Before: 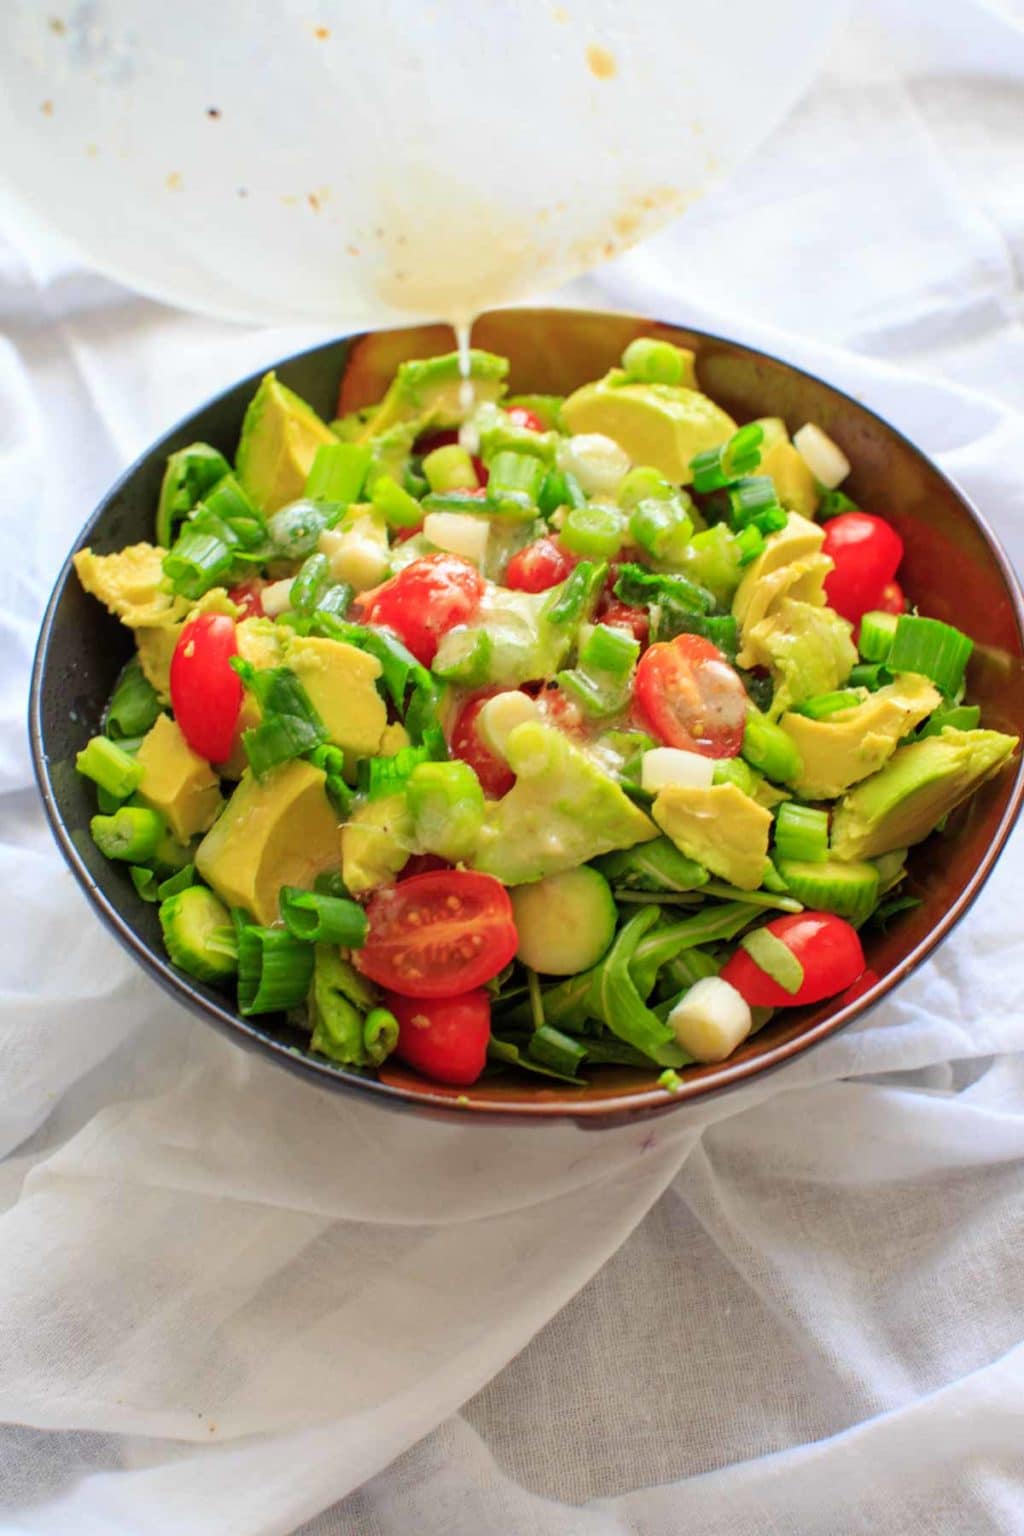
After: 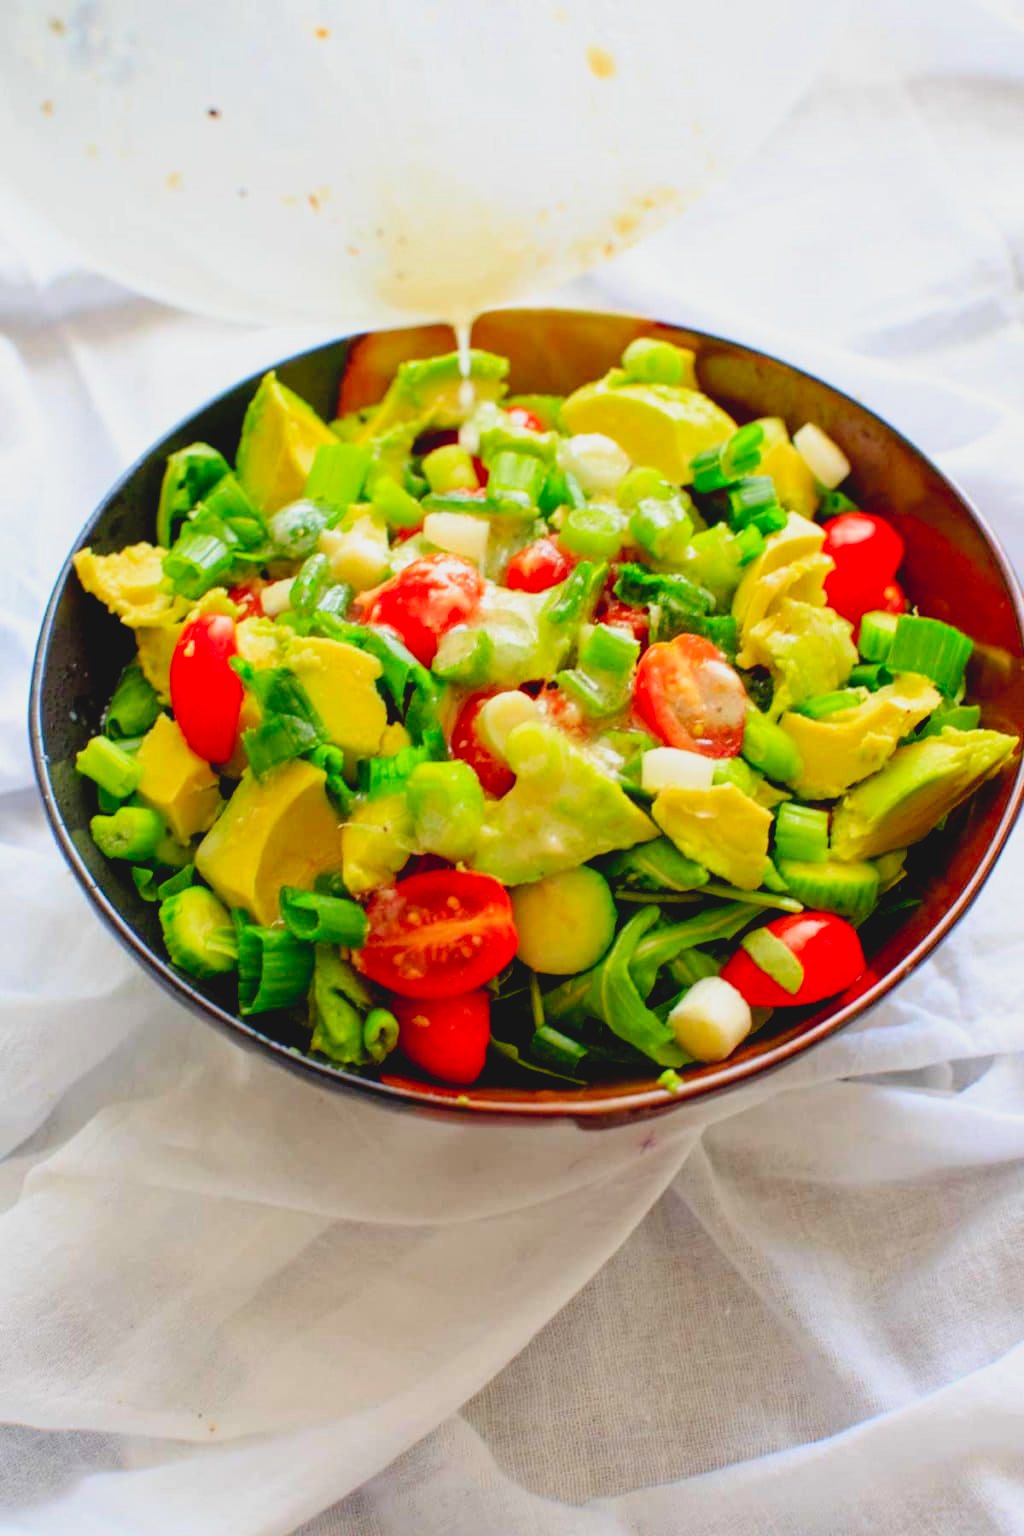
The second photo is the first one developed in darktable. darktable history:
contrast brightness saturation: contrast -0.1, brightness 0.05, saturation 0.08
filmic rgb: black relative exposure -6.3 EV, white relative exposure 2.8 EV, threshold 3 EV, target black luminance 0%, hardness 4.6, latitude 67.35%, contrast 1.292, shadows ↔ highlights balance -3.5%, preserve chrominance no, color science v4 (2020), contrast in shadows soft, enable highlight reconstruction true
